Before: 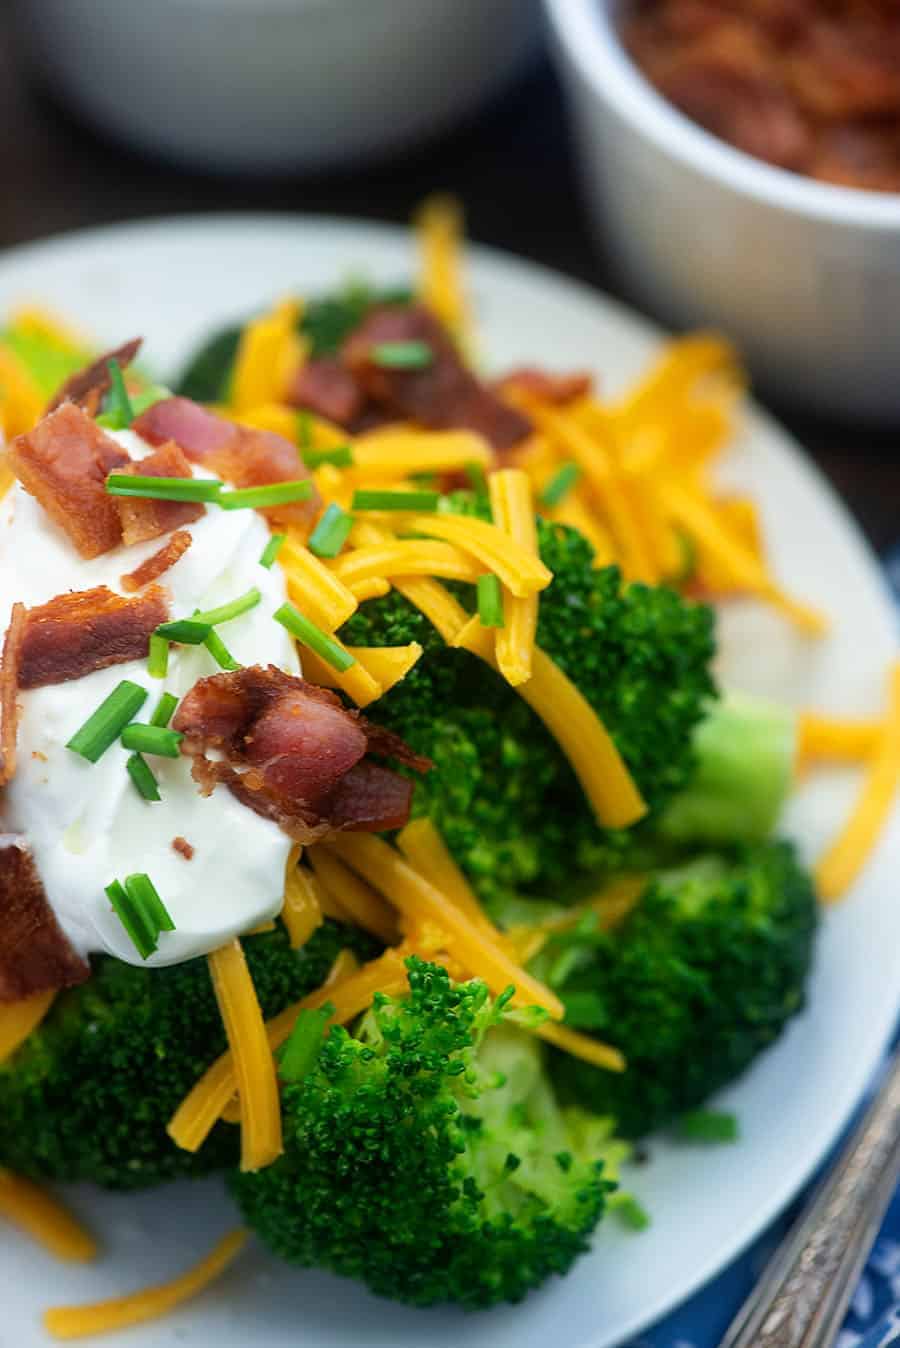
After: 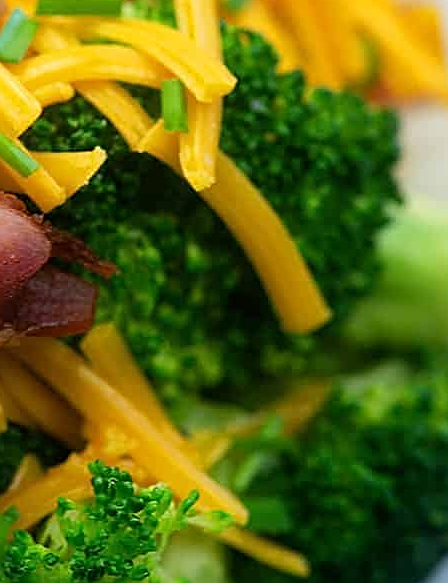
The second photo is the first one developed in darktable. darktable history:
sharpen: on, module defaults
crop: left 35.115%, top 36.726%, right 15.106%, bottom 19.984%
